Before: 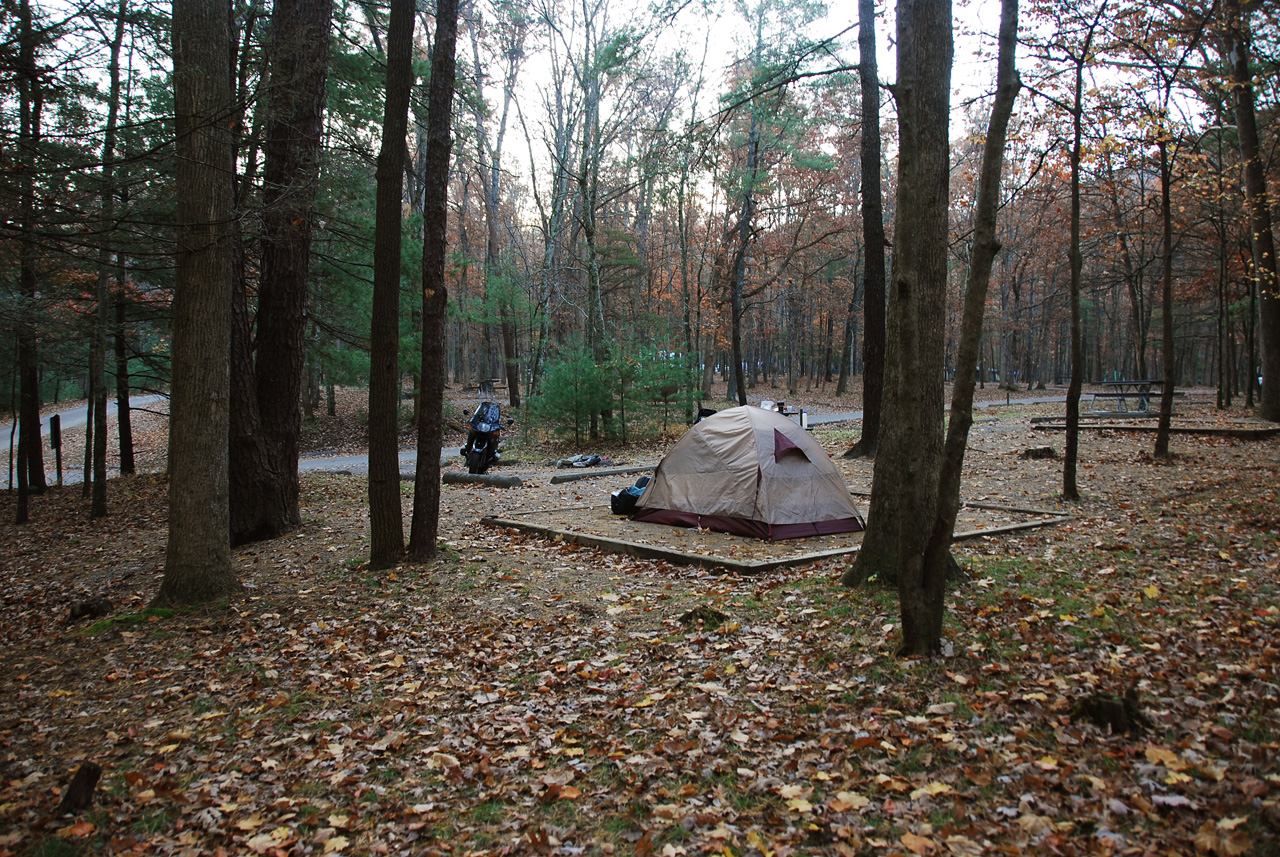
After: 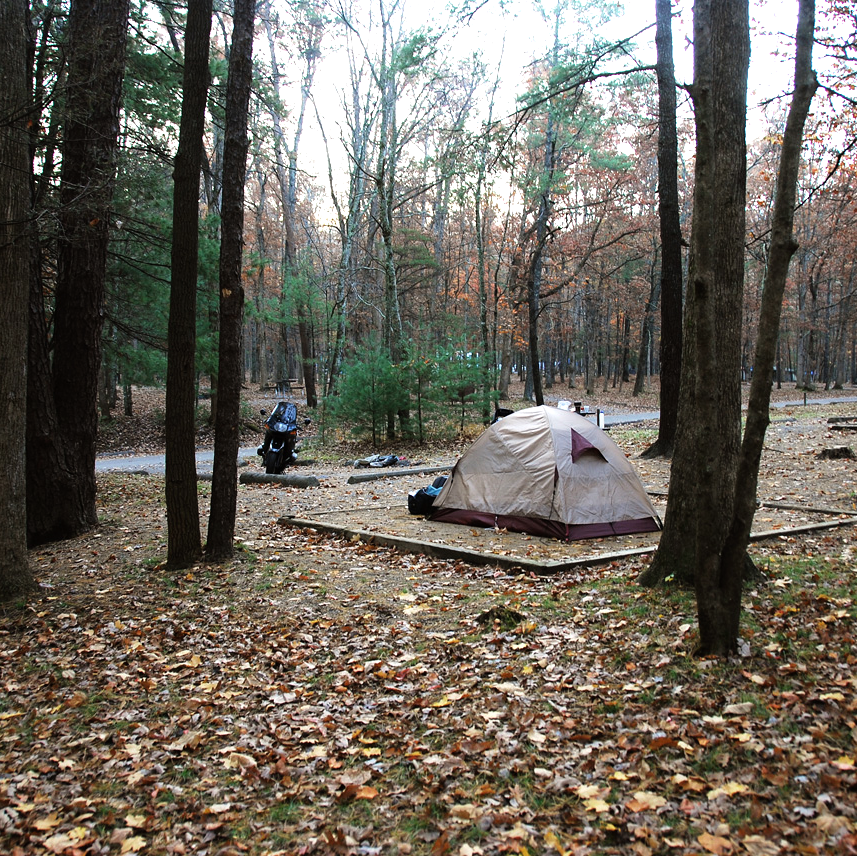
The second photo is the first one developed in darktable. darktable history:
crop and rotate: left 15.874%, right 17.134%
tone equalizer: -8 EV -0.772 EV, -7 EV -0.674 EV, -6 EV -0.637 EV, -5 EV -0.385 EV, -3 EV 0.394 EV, -2 EV 0.6 EV, -1 EV 0.692 EV, +0 EV 0.748 EV
